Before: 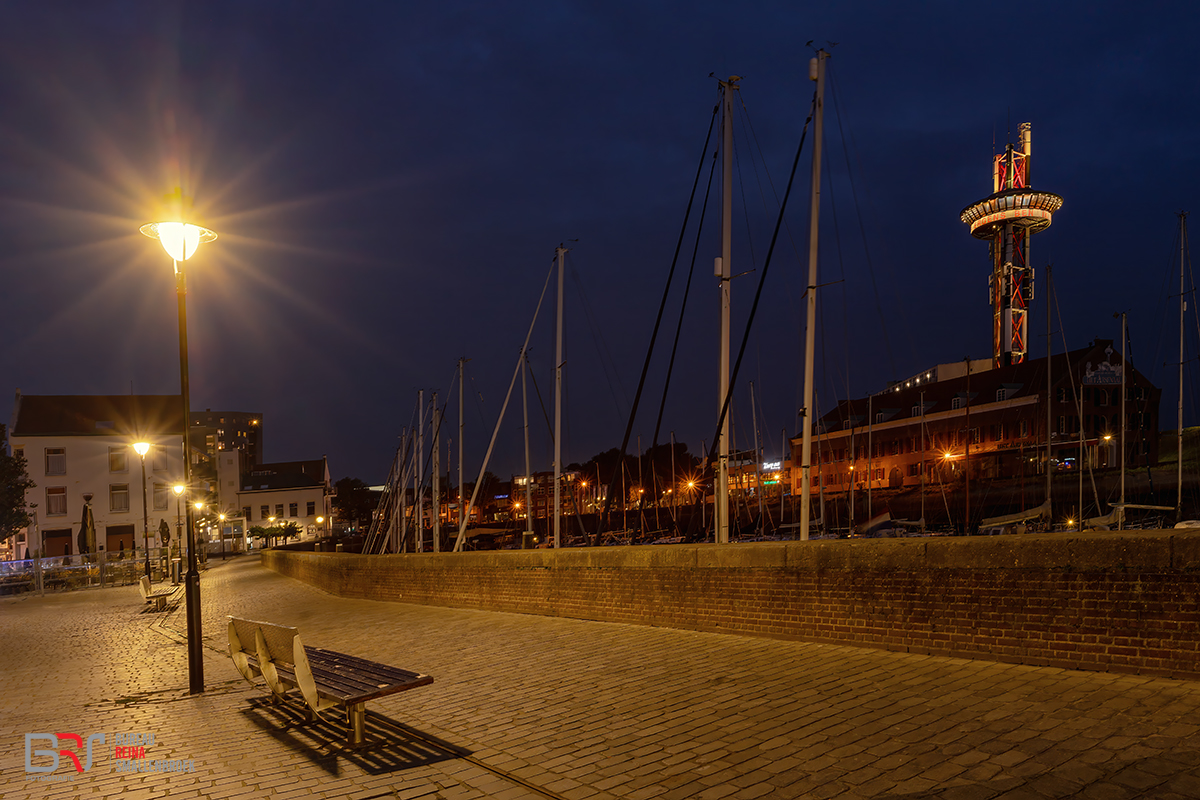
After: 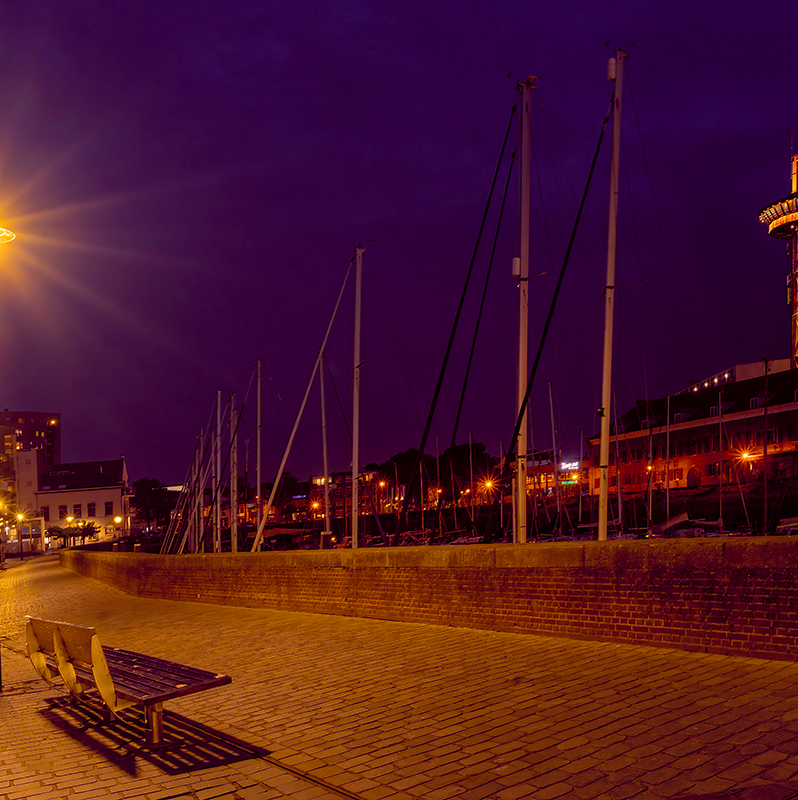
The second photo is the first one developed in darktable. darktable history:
crop: left 16.899%, right 16.556%
color correction: highlights a* 3.12, highlights b* -1.55, shadows a* -0.101, shadows b* 2.52, saturation 0.98
color balance rgb: shadows lift › chroma 6.43%, shadows lift › hue 305.74°, highlights gain › chroma 2.43%, highlights gain › hue 35.74°, global offset › chroma 0.28%, global offset › hue 320.29°, linear chroma grading › global chroma 5.5%, perceptual saturation grading › global saturation 30%, contrast 5.15%
